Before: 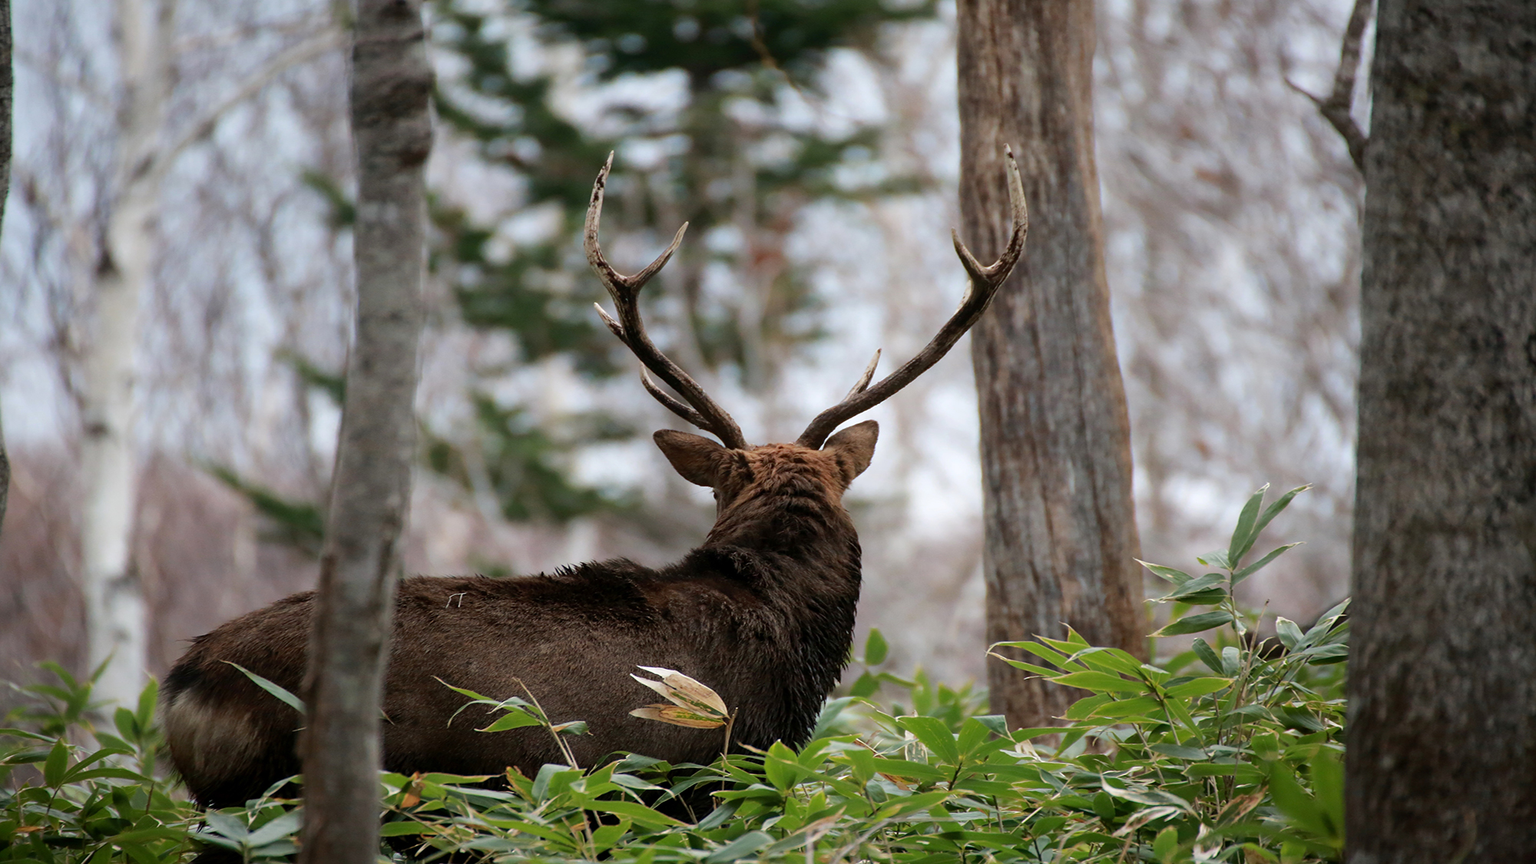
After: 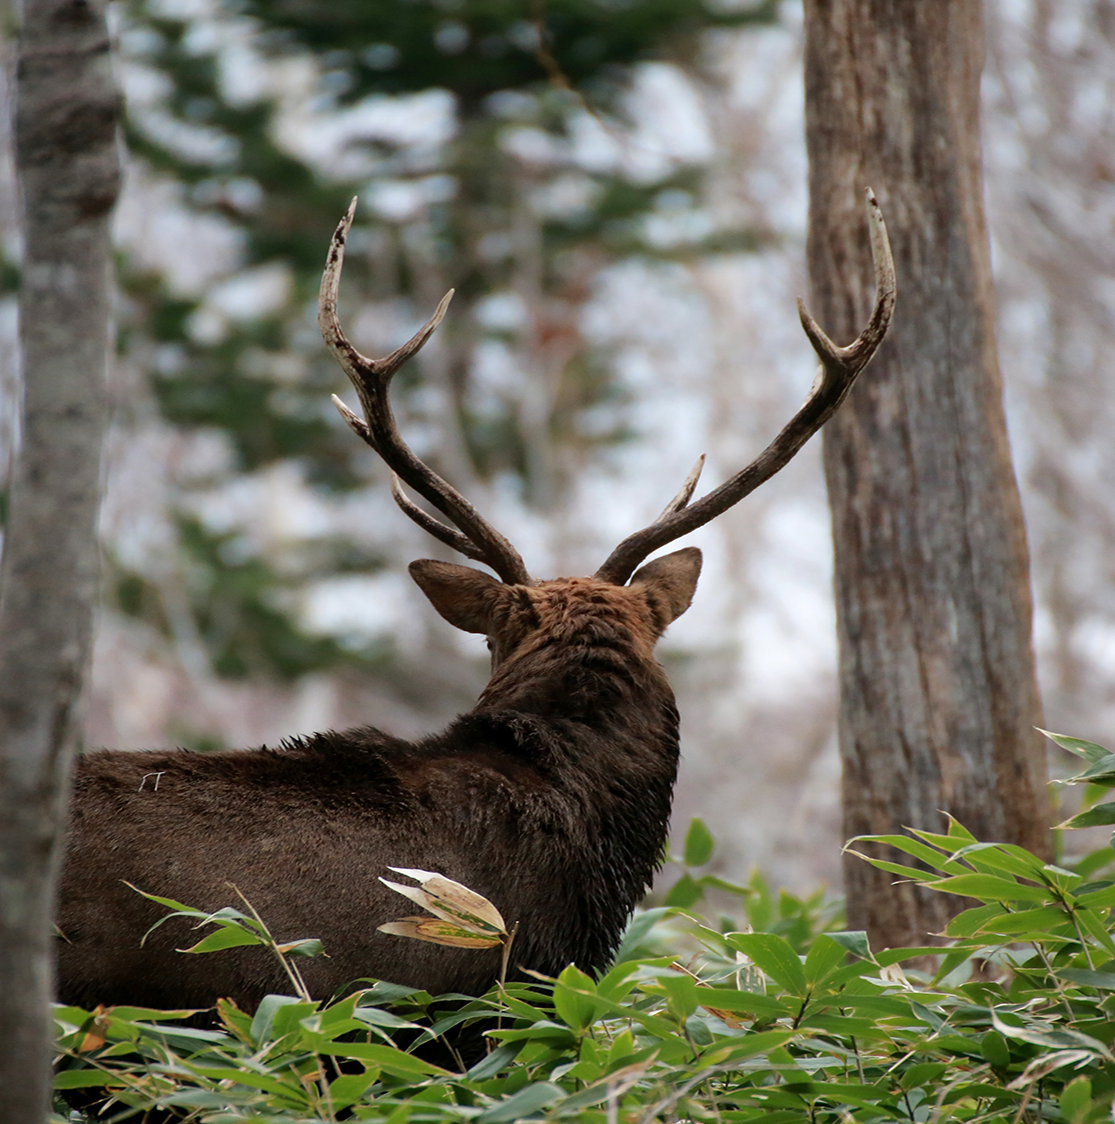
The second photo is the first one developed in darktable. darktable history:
crop: left 22.1%, right 22.13%, bottom 0.002%
